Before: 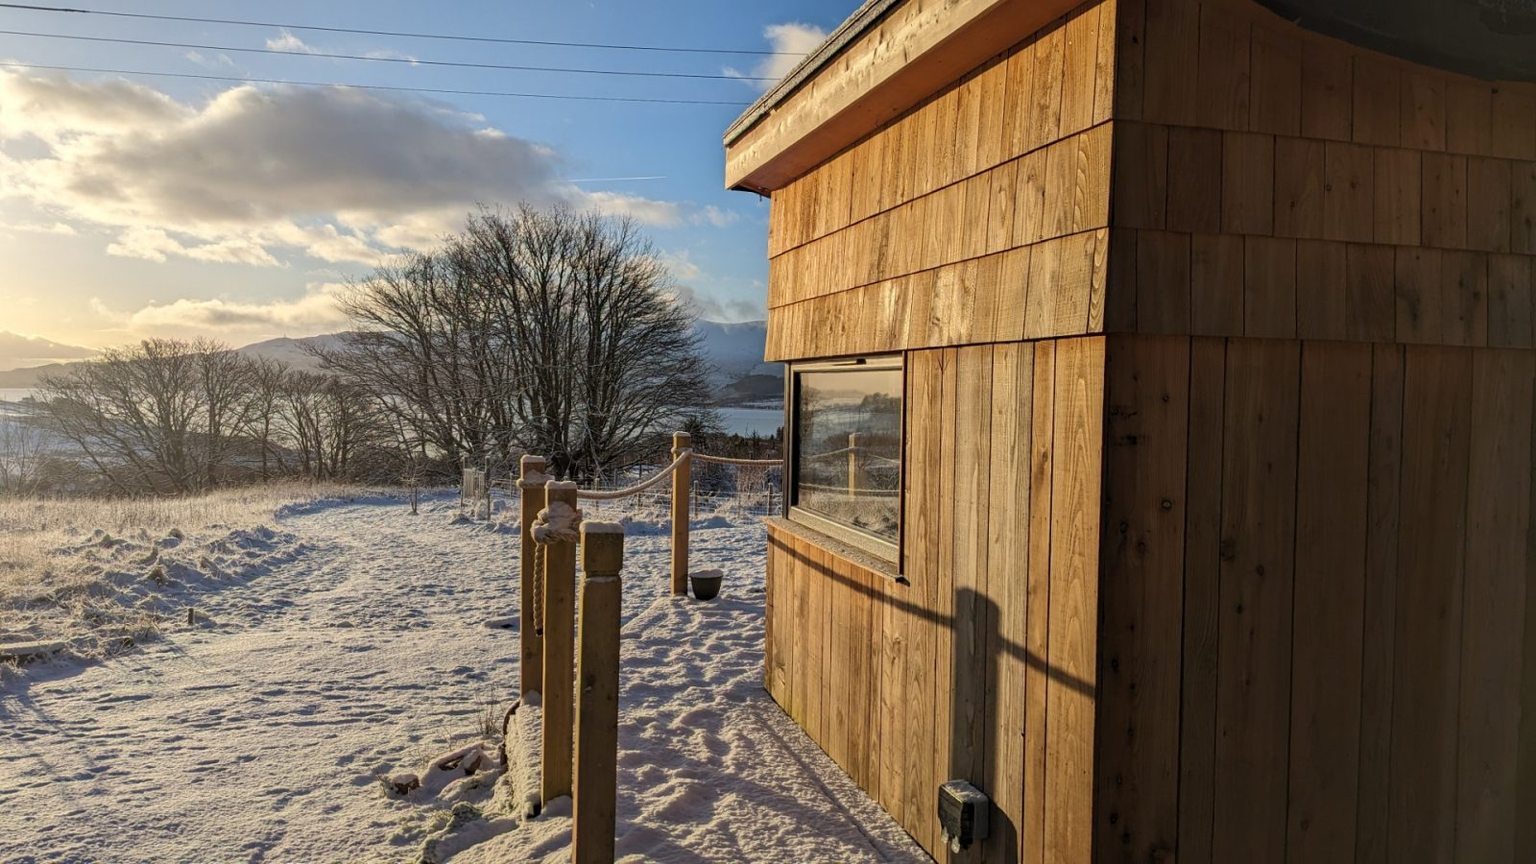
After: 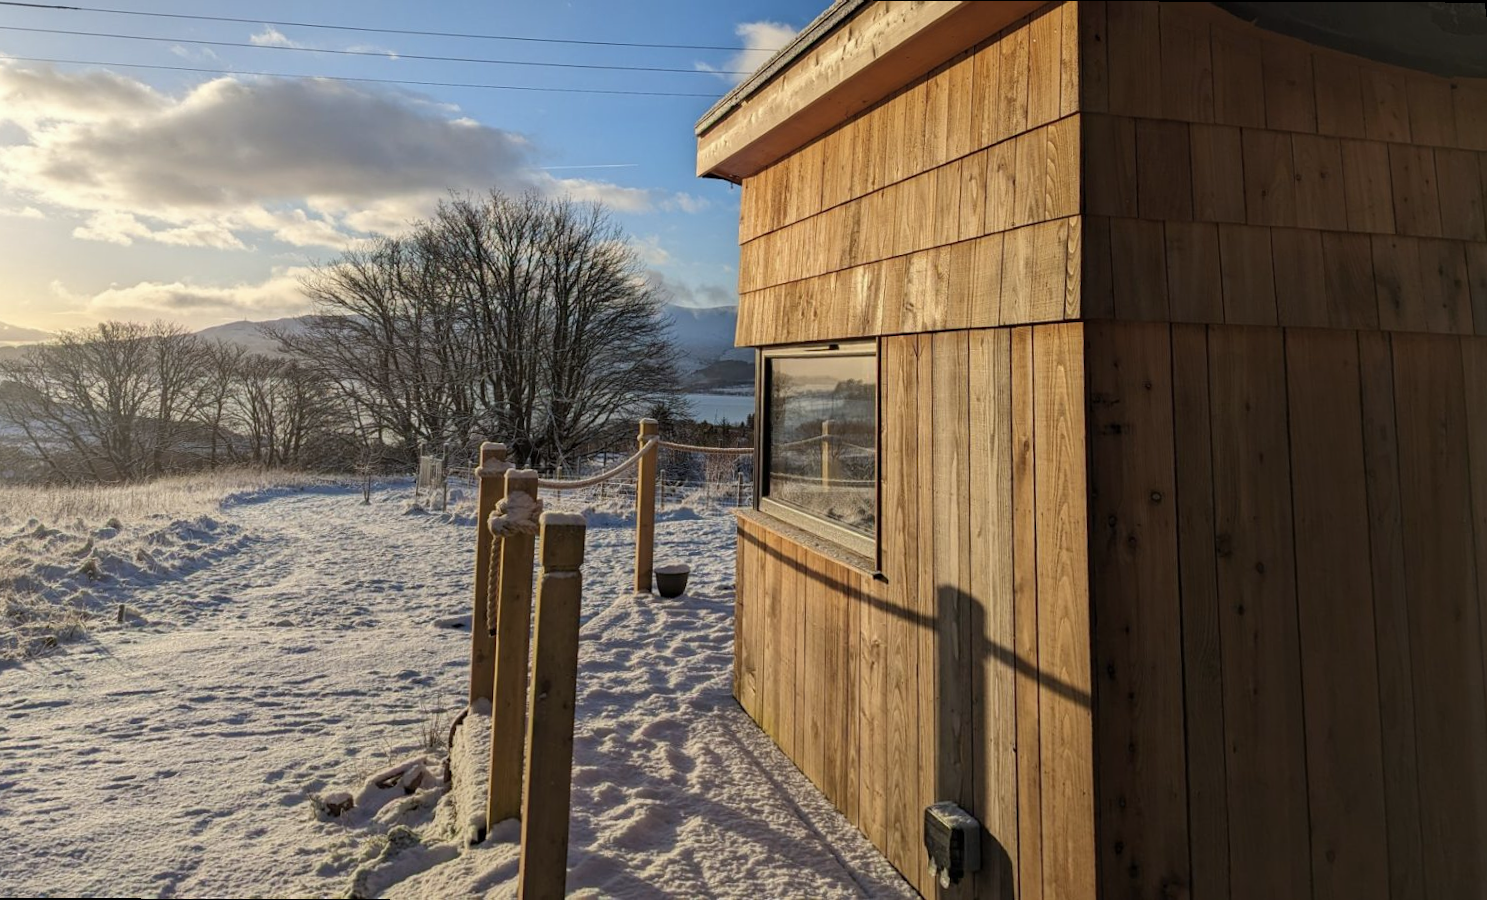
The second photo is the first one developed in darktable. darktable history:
color zones: curves: ch1 [(0, 0.469) (0.01, 0.469) (0.12, 0.446) (0.248, 0.469) (0.5, 0.5) (0.748, 0.5) (0.99, 0.469) (1, 0.469)]
rotate and perspective: rotation 0.215°, lens shift (vertical) -0.139, crop left 0.069, crop right 0.939, crop top 0.002, crop bottom 0.996
white balance: red 0.988, blue 1.017
